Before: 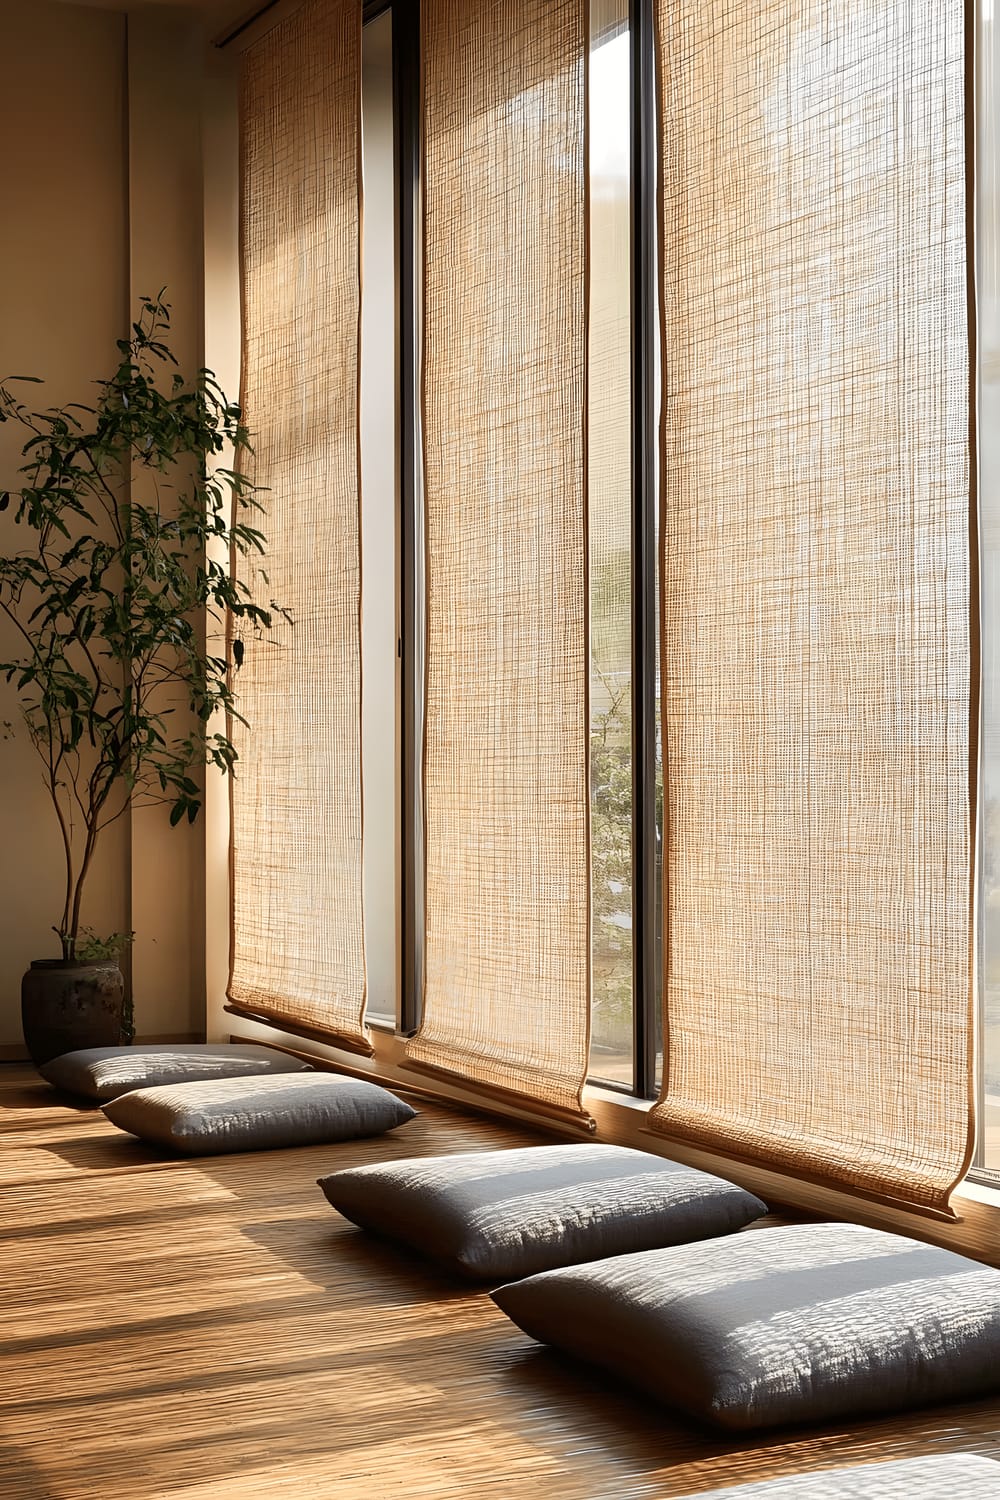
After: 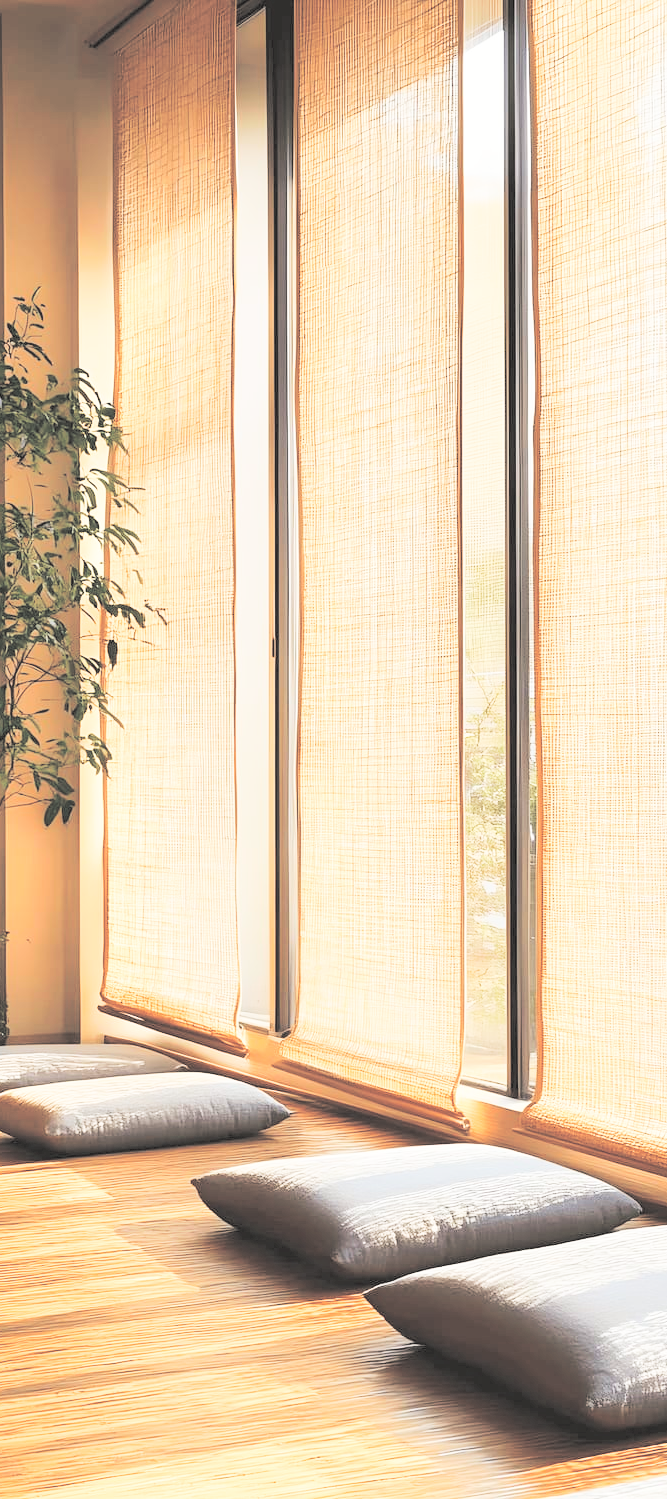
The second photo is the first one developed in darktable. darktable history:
crop and rotate: left 12.675%, right 20.551%
contrast brightness saturation: brightness 0.993
base curve: curves: ch0 [(0, 0) (0.032, 0.025) (0.121, 0.166) (0.206, 0.329) (0.605, 0.79) (1, 1)], preserve colors none
